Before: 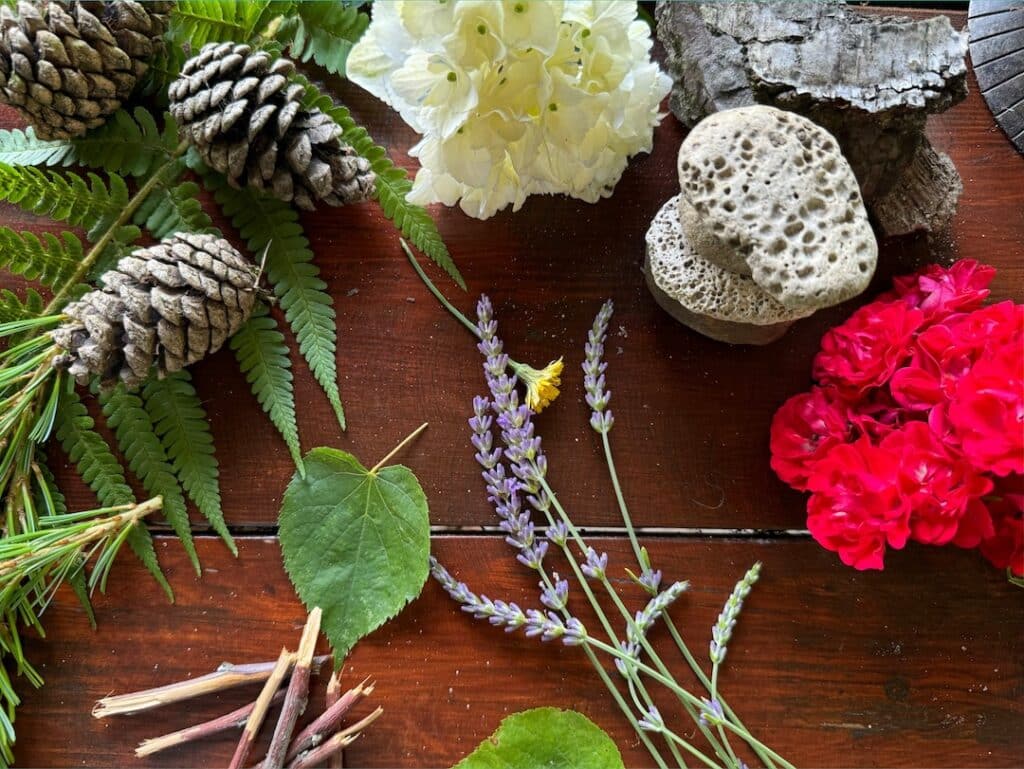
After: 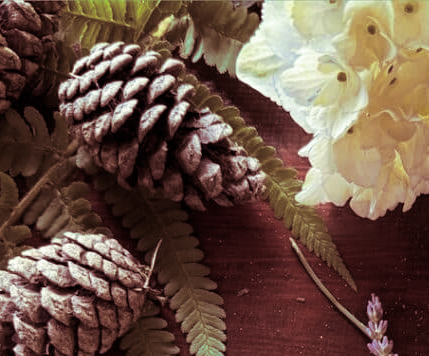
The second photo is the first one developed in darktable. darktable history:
crop and rotate: left 10.817%, top 0.062%, right 47.194%, bottom 53.626%
split-toning: compress 20%
